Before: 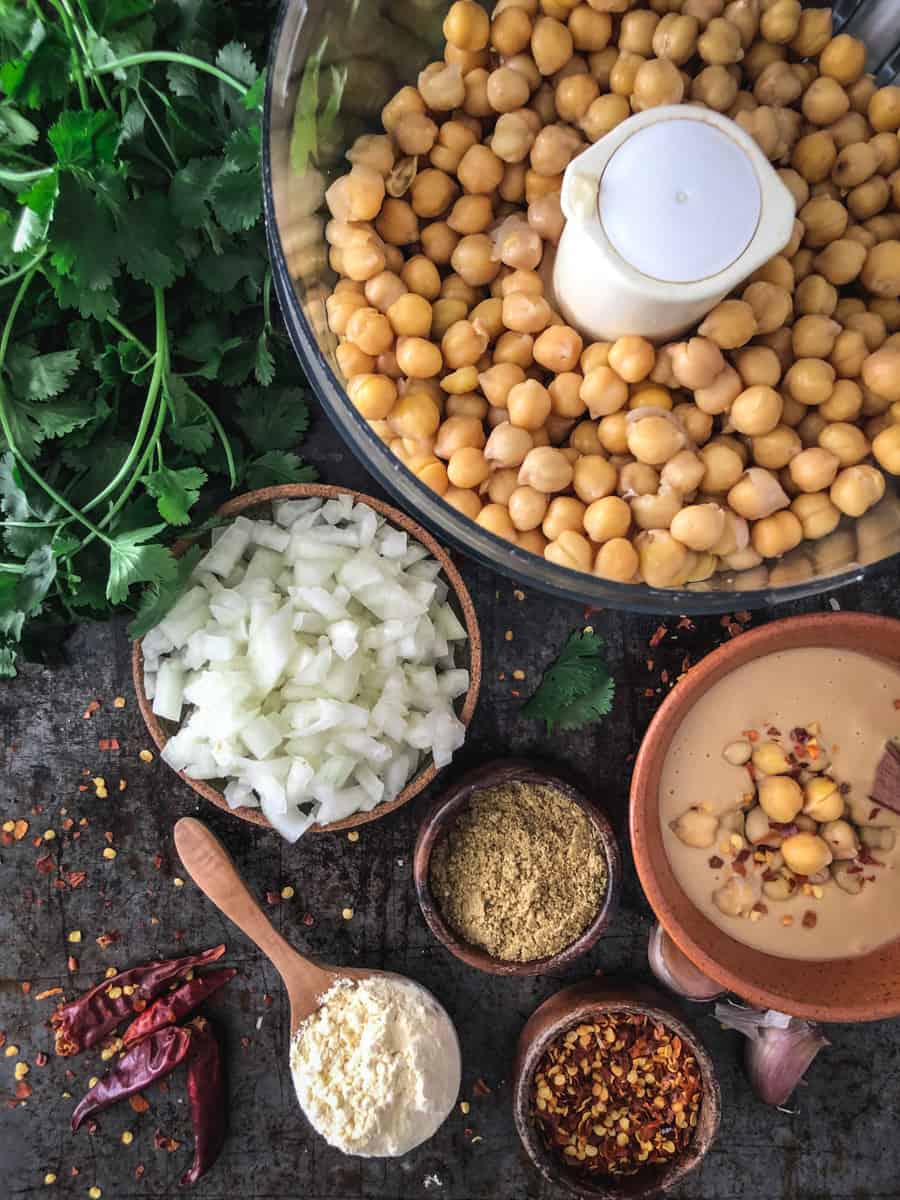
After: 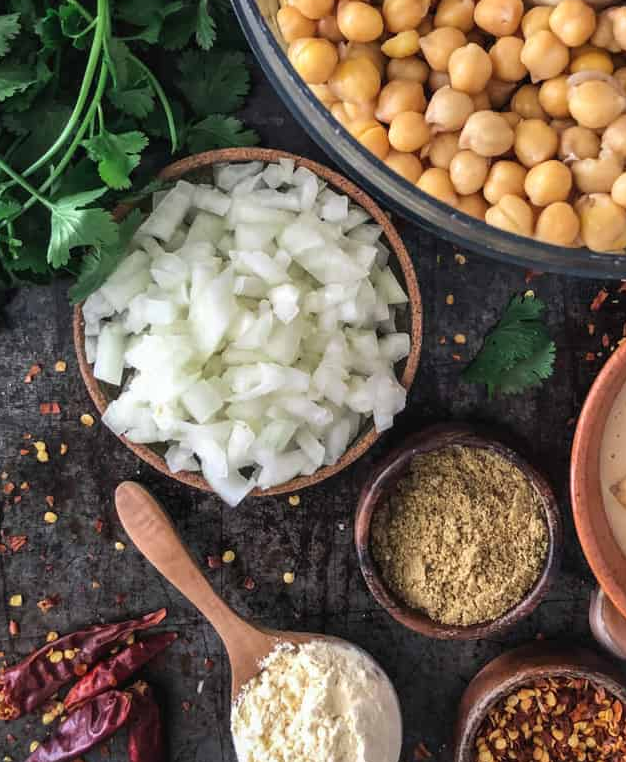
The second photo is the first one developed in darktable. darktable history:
crop: left 6.571%, top 28.023%, right 23.777%, bottom 8.442%
